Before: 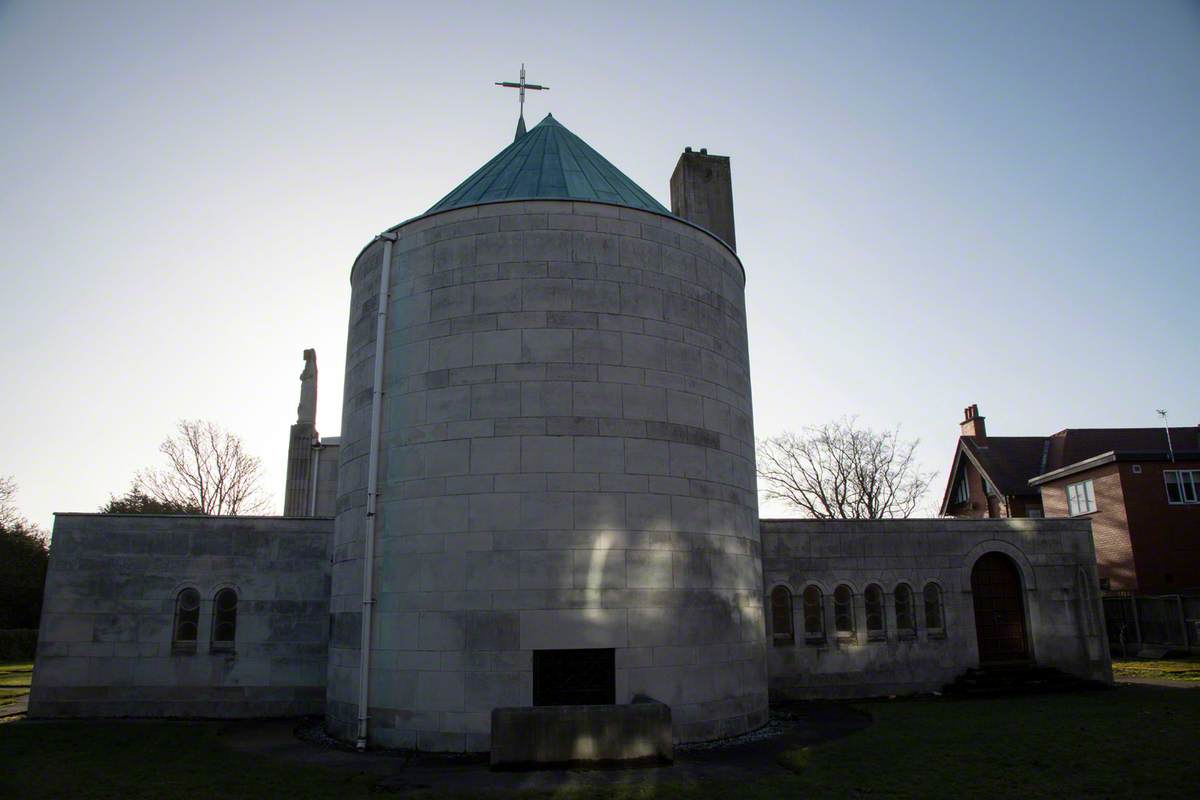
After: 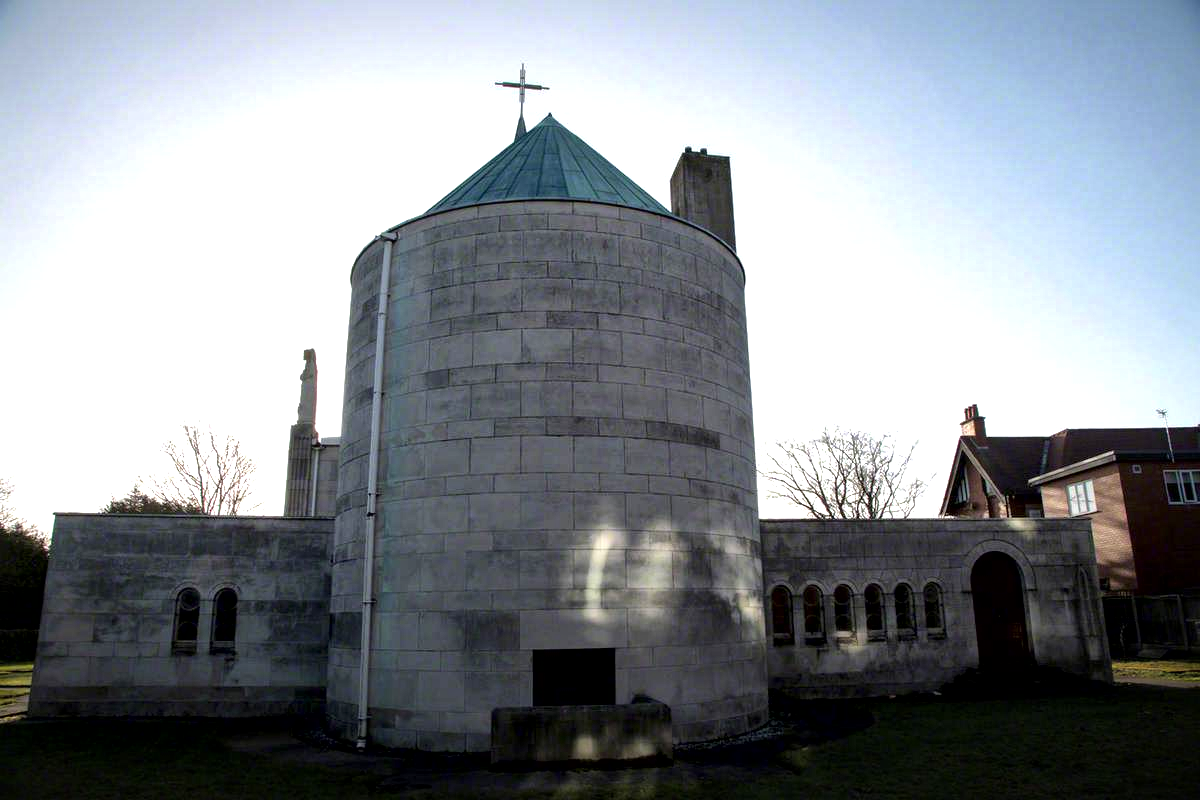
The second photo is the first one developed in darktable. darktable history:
tone equalizer: -8 EV -0.748 EV, -7 EV -0.739 EV, -6 EV -0.562 EV, -5 EV -0.372 EV, -3 EV 0.389 EV, -2 EV 0.6 EV, -1 EV 0.684 EV, +0 EV 0.735 EV, smoothing diameter 24.86%, edges refinement/feathering 9.5, preserve details guided filter
local contrast: mode bilateral grid, contrast 21, coarseness 49, detail 179%, midtone range 0.2
